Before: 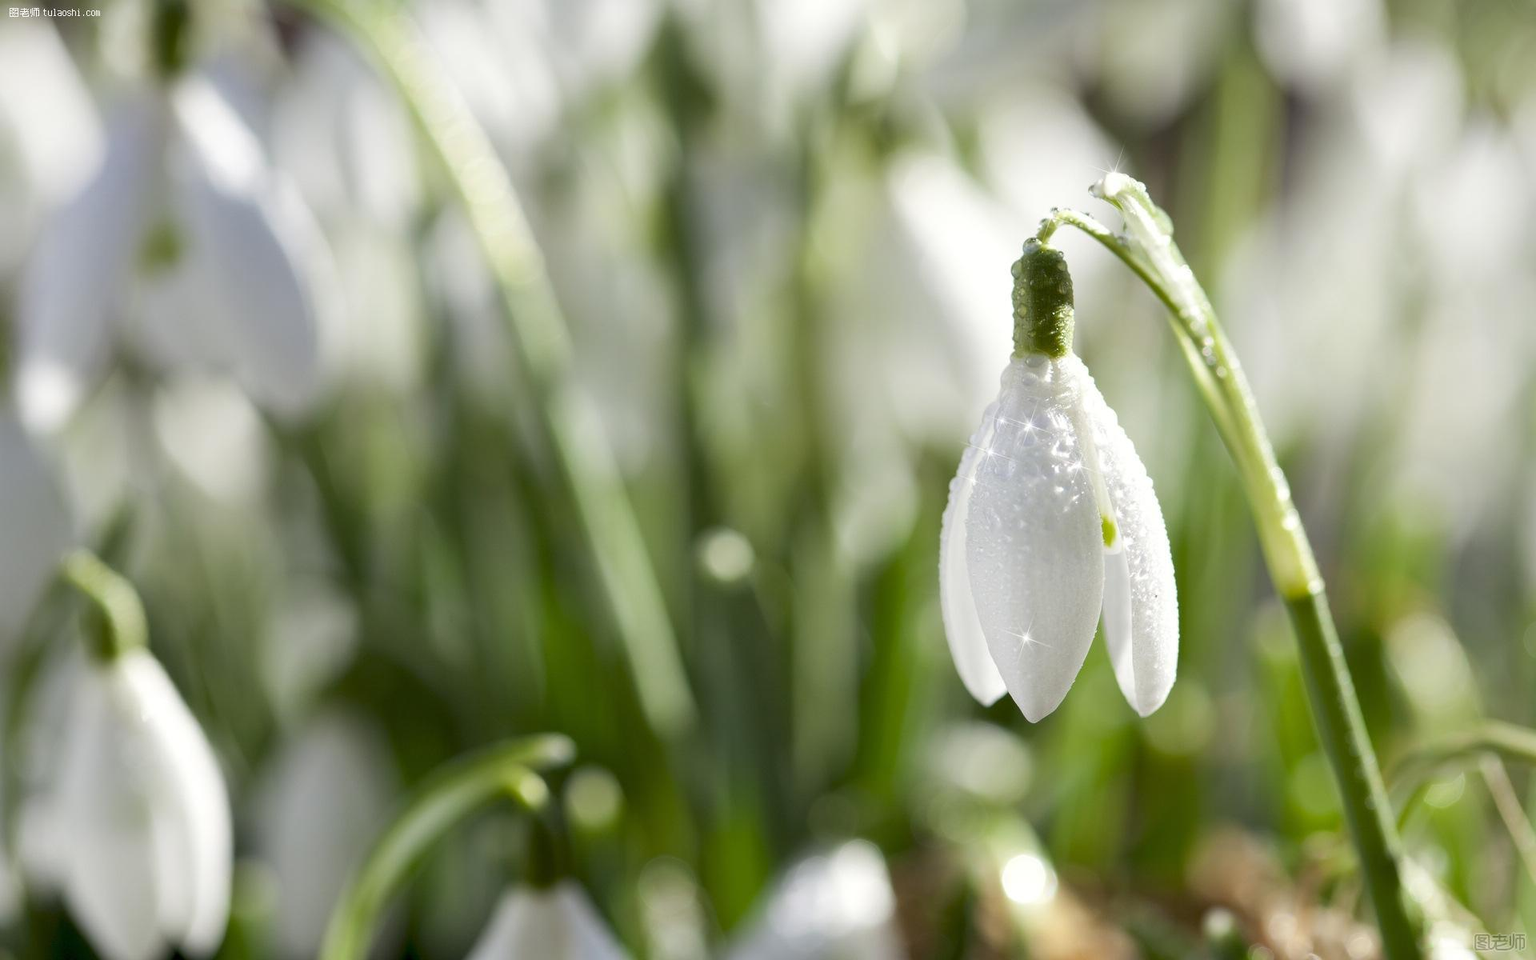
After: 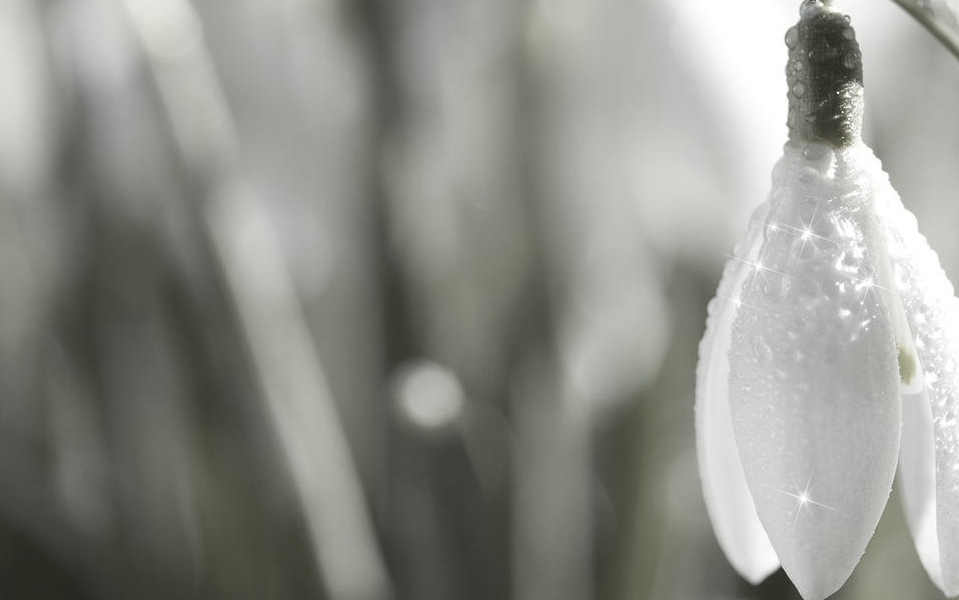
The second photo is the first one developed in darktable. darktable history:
exposure: exposure 0 EV, compensate highlight preservation false
color correction: saturation 0.2
crop: left 25%, top 25%, right 25%, bottom 25%
